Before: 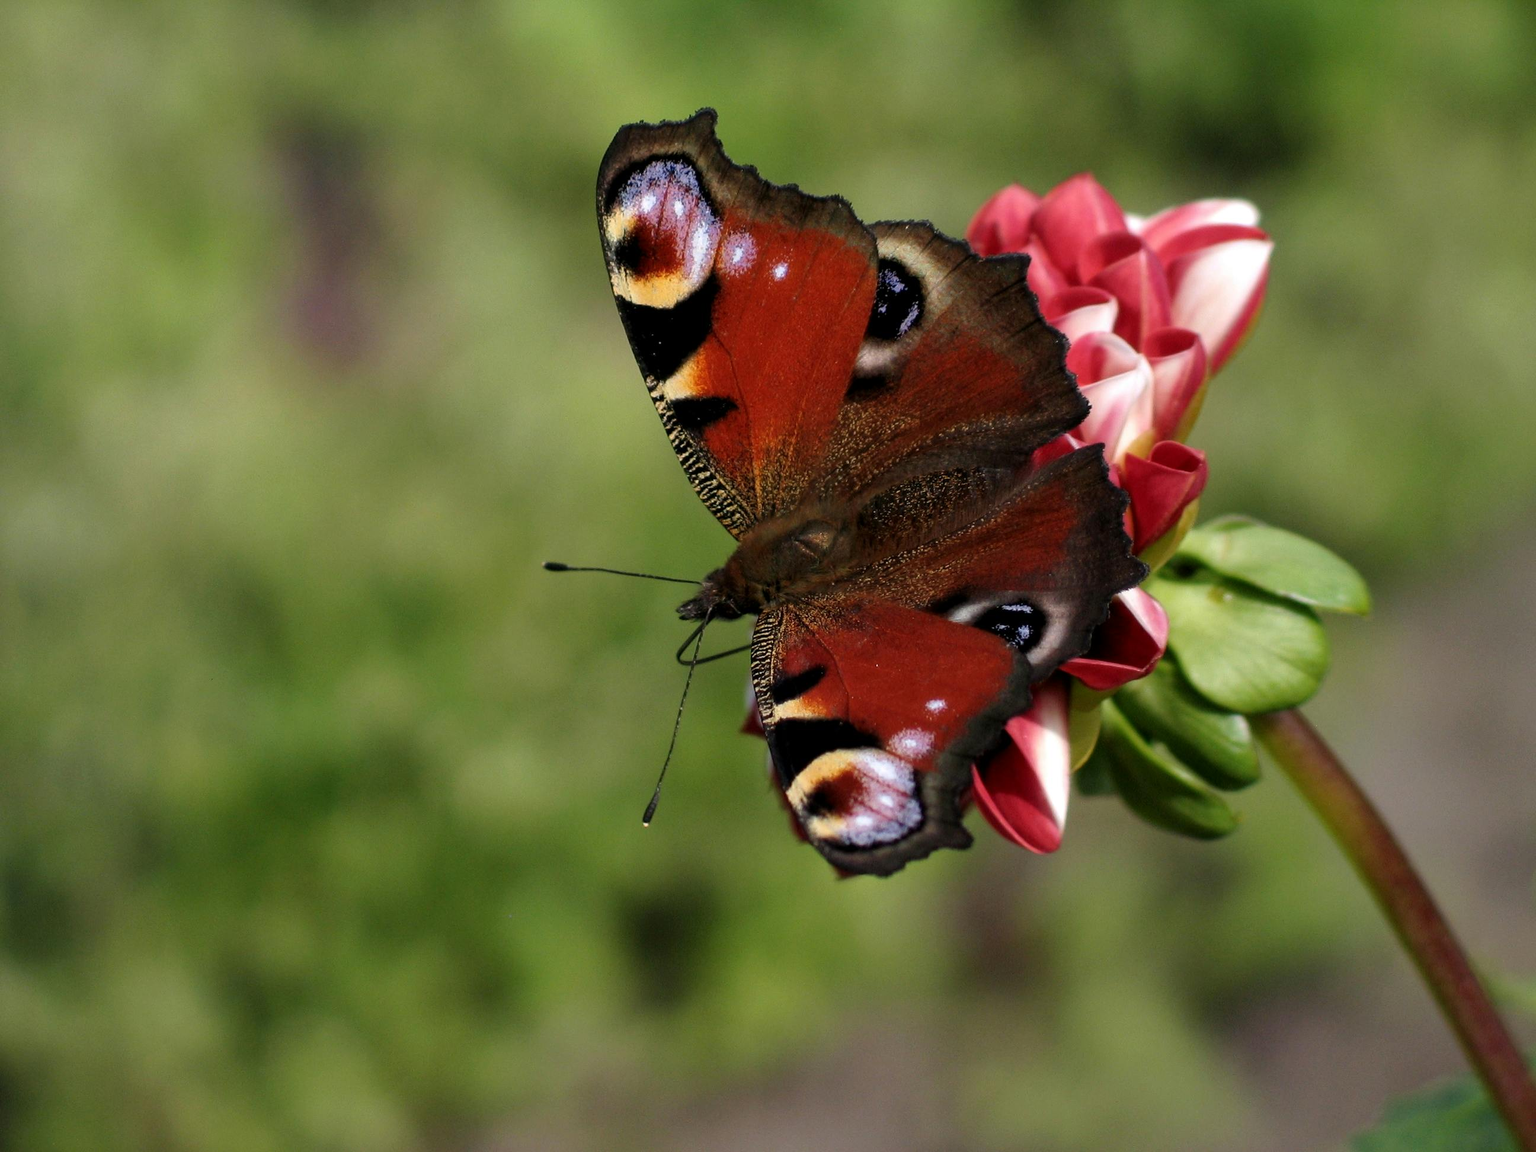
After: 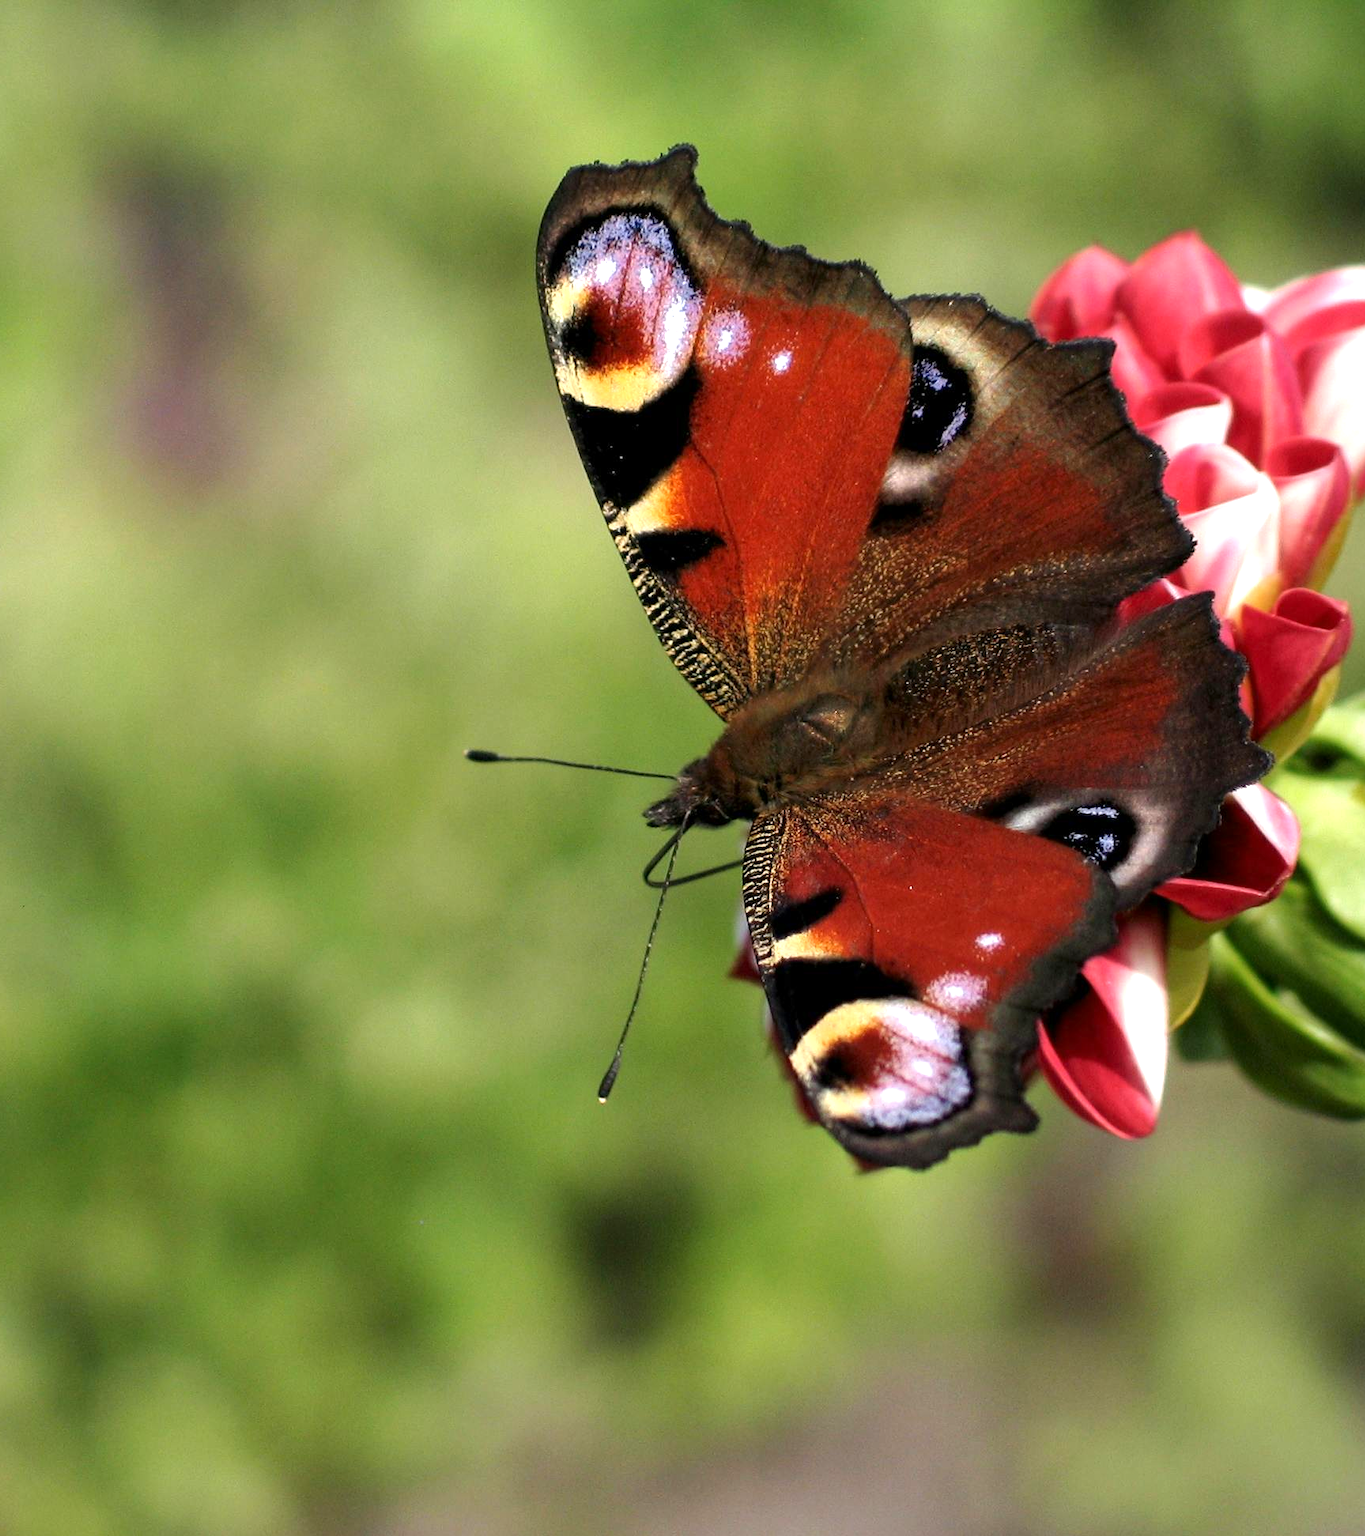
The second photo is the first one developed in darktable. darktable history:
exposure: exposure 0.781 EV, compensate highlight preservation false
crop and rotate: left 12.673%, right 20.66%
white balance: red 1, blue 1
rotate and perspective: automatic cropping original format, crop left 0, crop top 0
